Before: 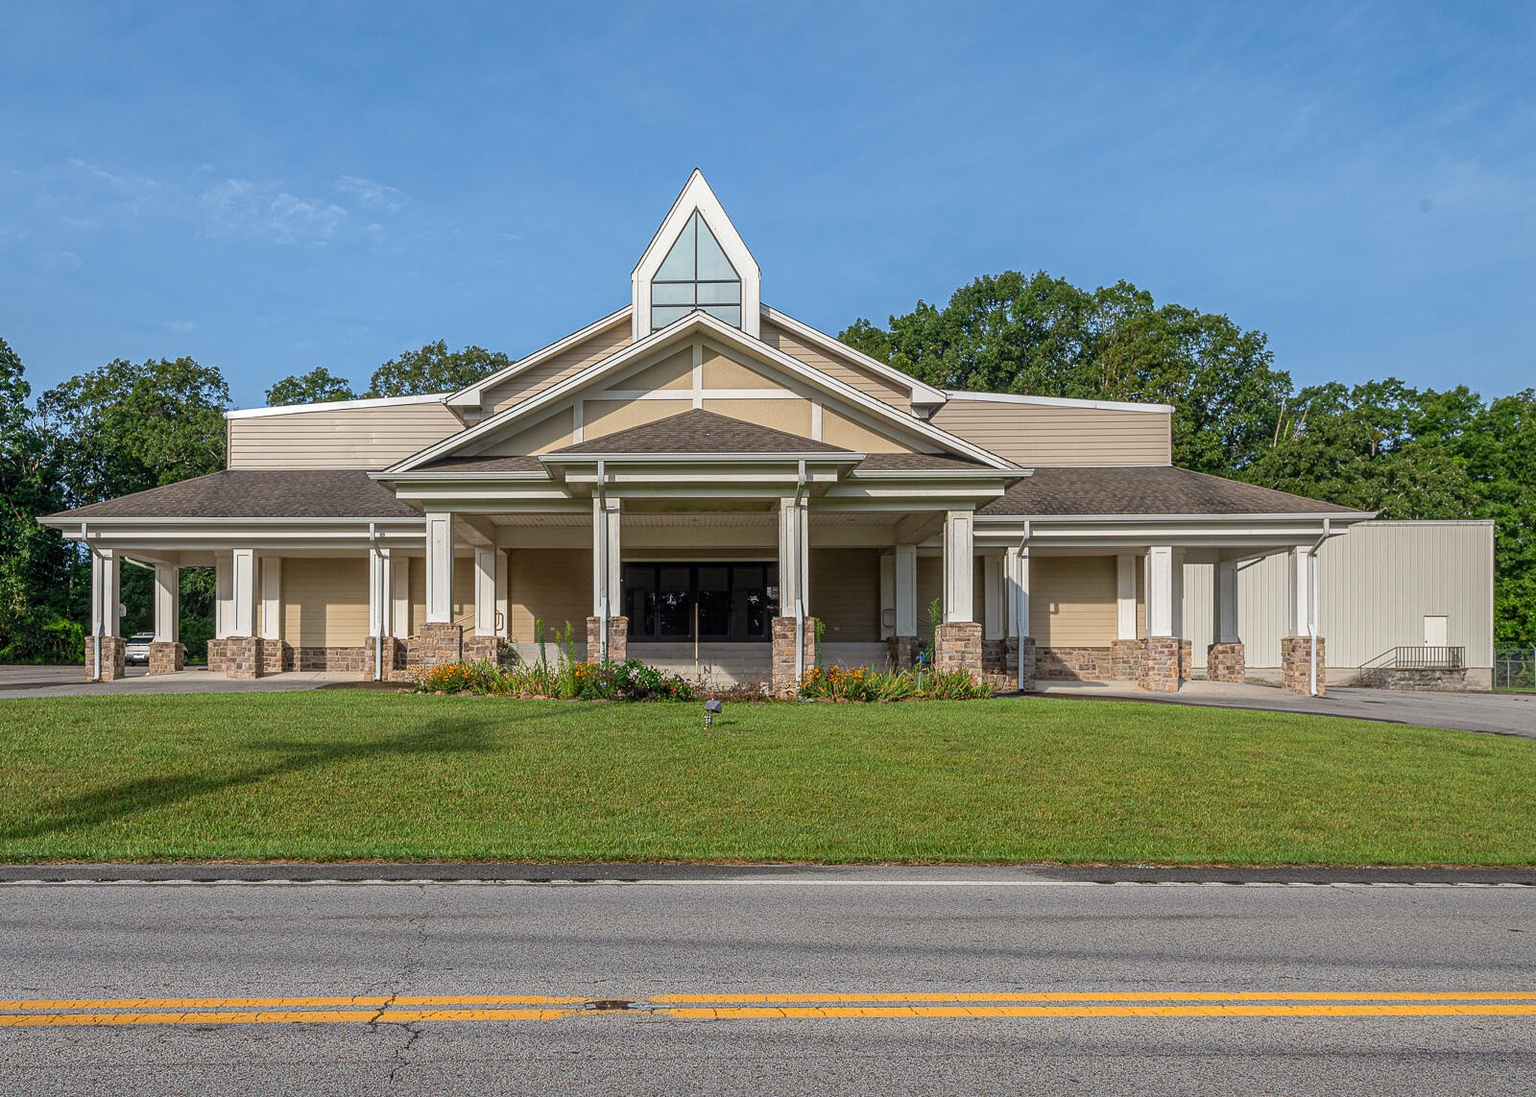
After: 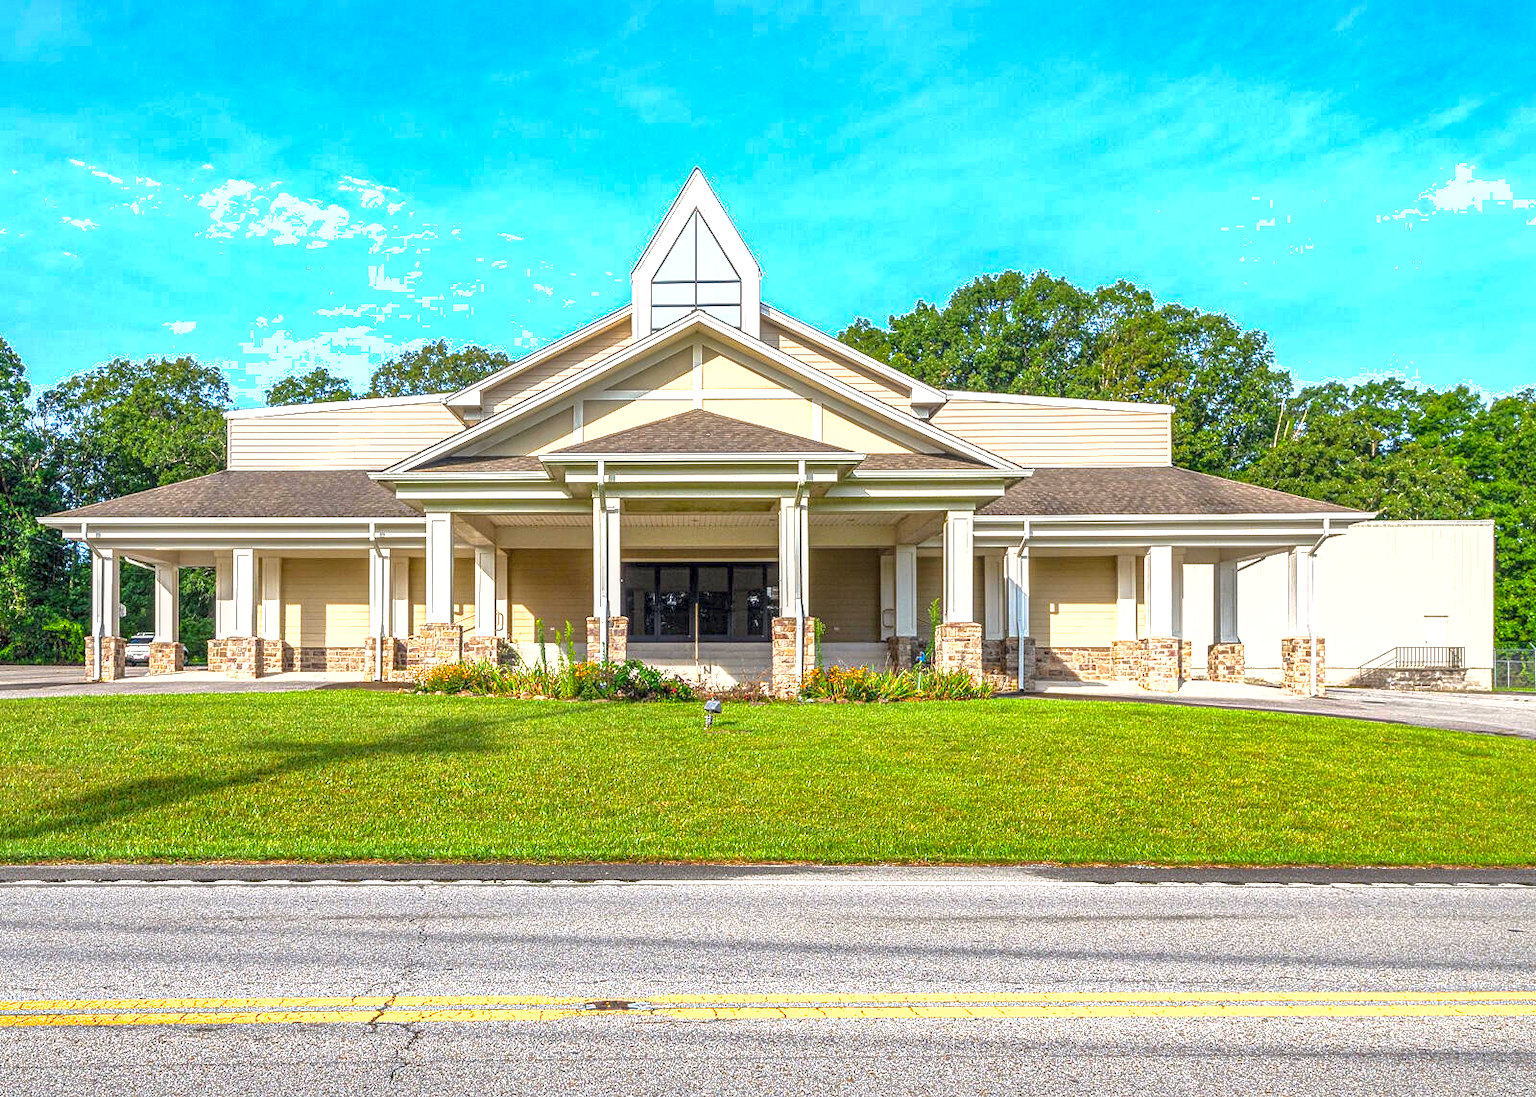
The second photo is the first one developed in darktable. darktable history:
color balance rgb: perceptual saturation grading › global saturation 25.282%
local contrast: on, module defaults
shadows and highlights: on, module defaults
exposure: black level correction 0, exposure 1.503 EV, compensate highlight preservation false
